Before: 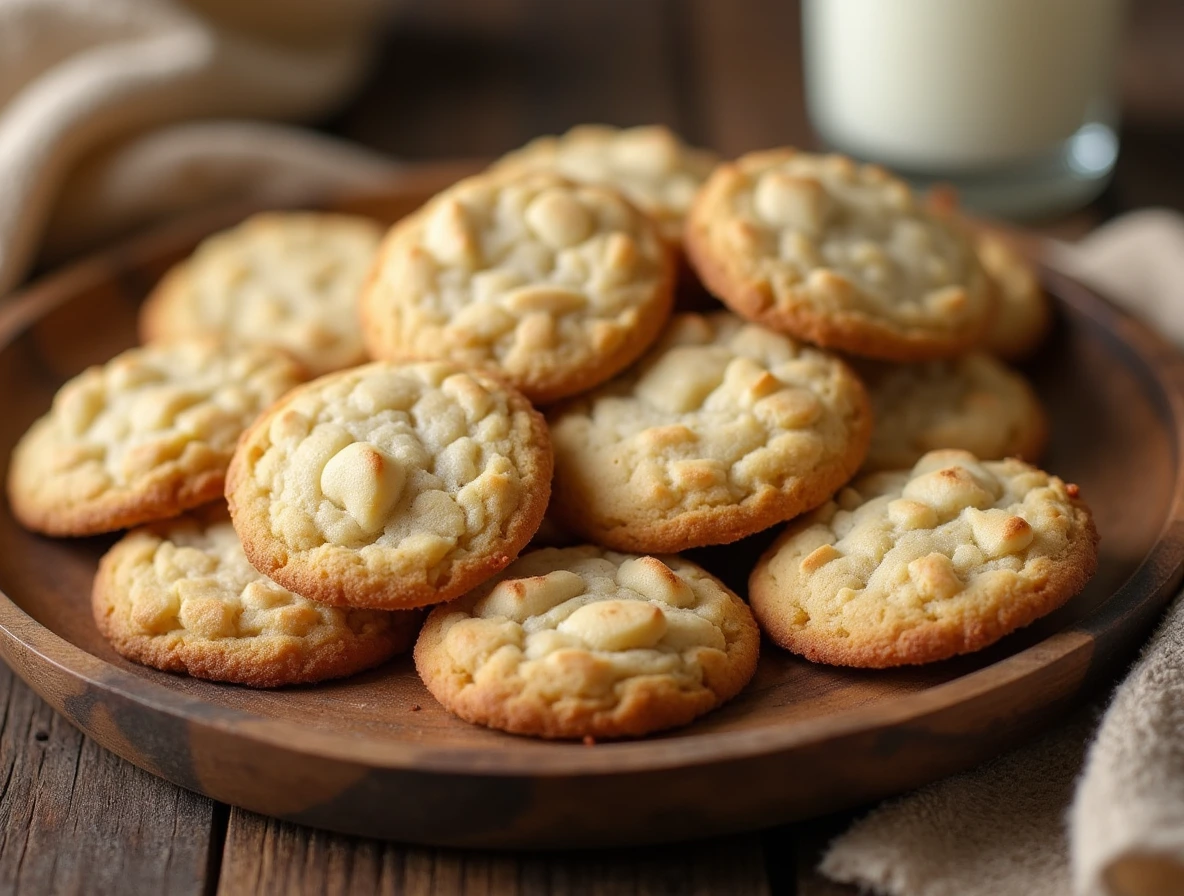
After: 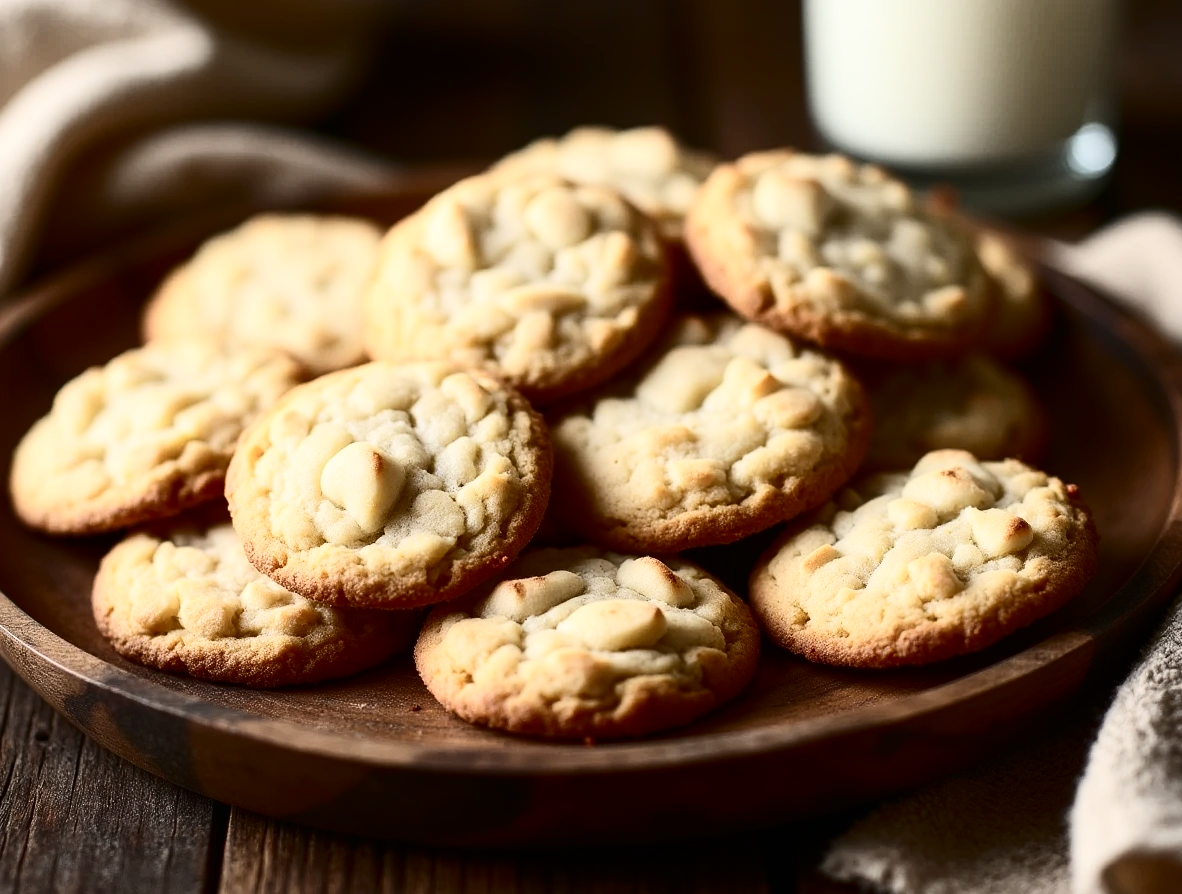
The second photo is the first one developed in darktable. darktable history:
contrast brightness saturation: contrast 0.5, saturation -0.1
local contrast: mode bilateral grid, contrast 100, coarseness 100, detail 94%, midtone range 0.2
crop: top 0.05%, bottom 0.098%
tone equalizer: on, module defaults
